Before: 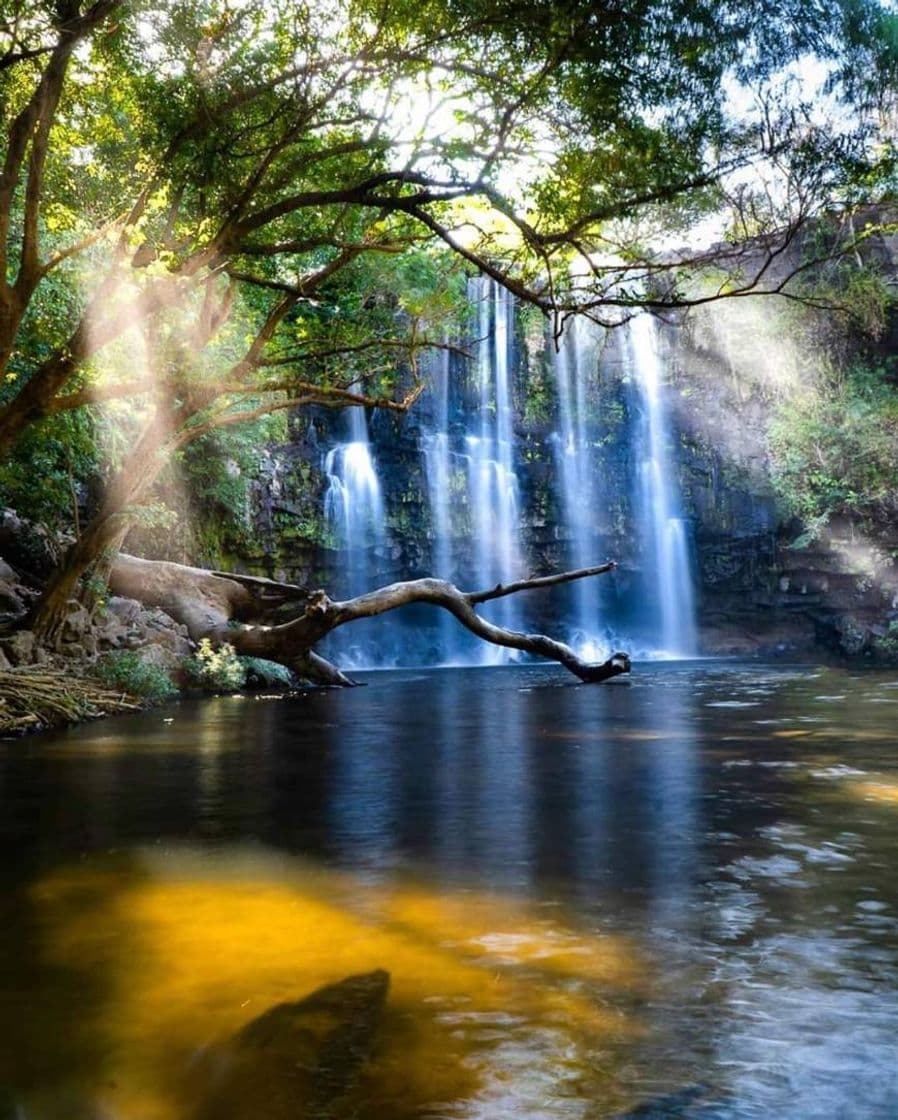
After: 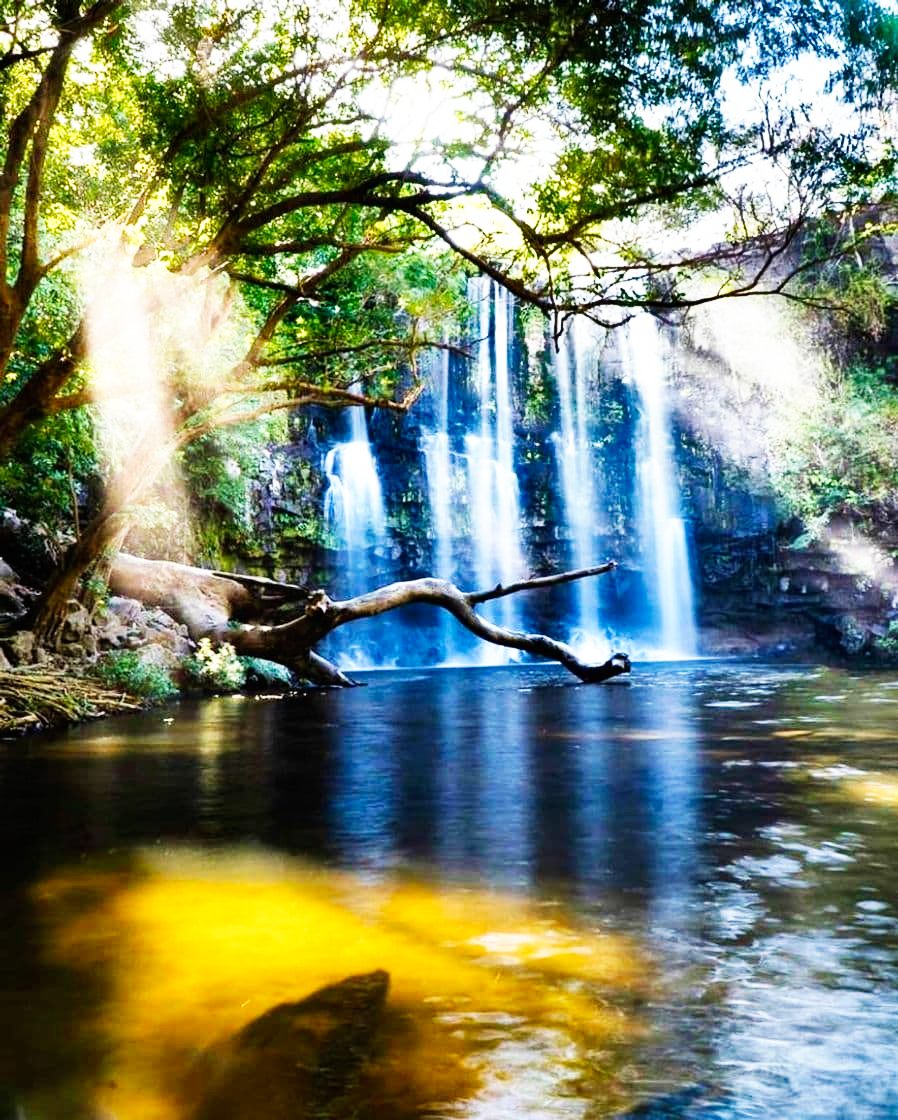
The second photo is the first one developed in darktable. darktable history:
shadows and highlights: shadows 20.77, highlights -81.71, soften with gaussian
base curve: curves: ch0 [(0, 0) (0.007, 0.004) (0.027, 0.03) (0.046, 0.07) (0.207, 0.54) (0.442, 0.872) (0.673, 0.972) (1, 1)], preserve colors none
velvia: strength 14.9%
tone equalizer: smoothing diameter 24.93%, edges refinement/feathering 13.63, preserve details guided filter
